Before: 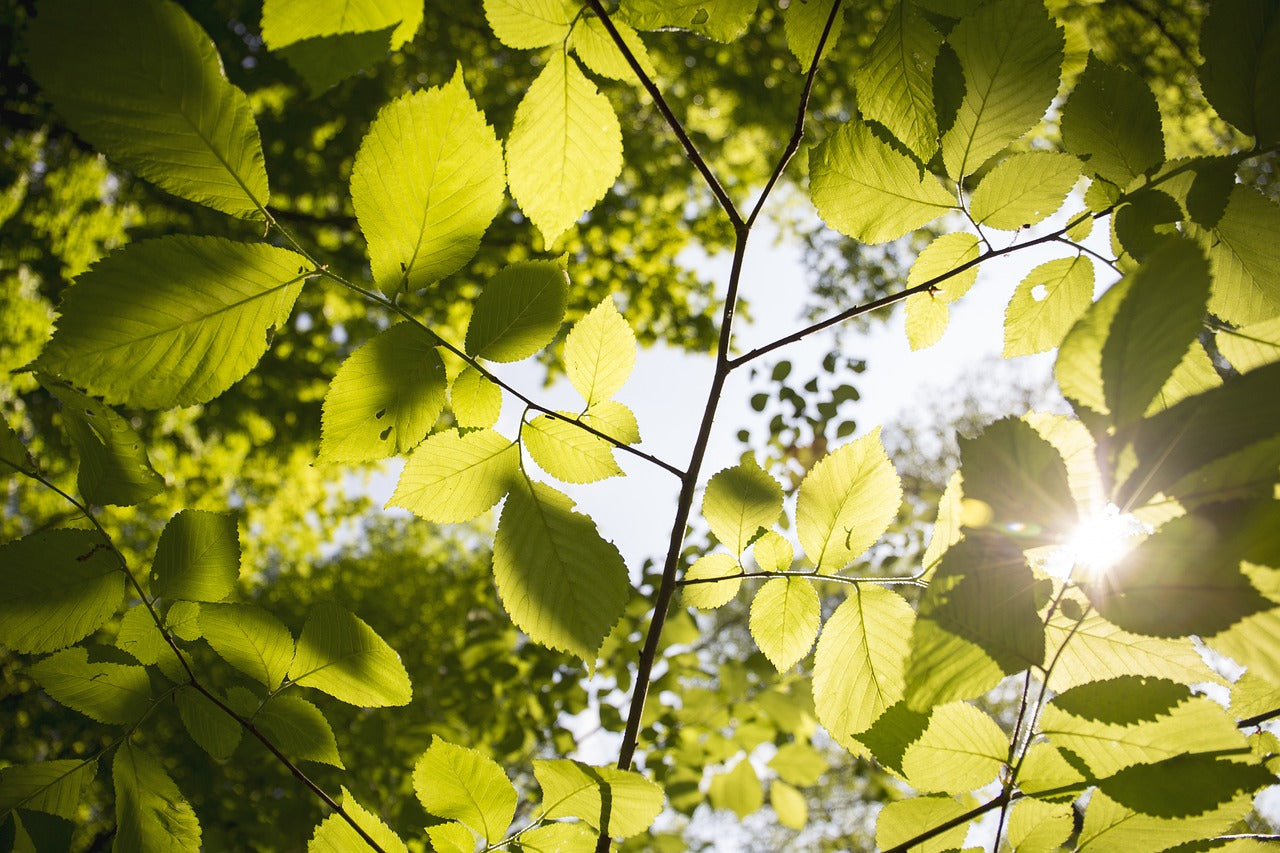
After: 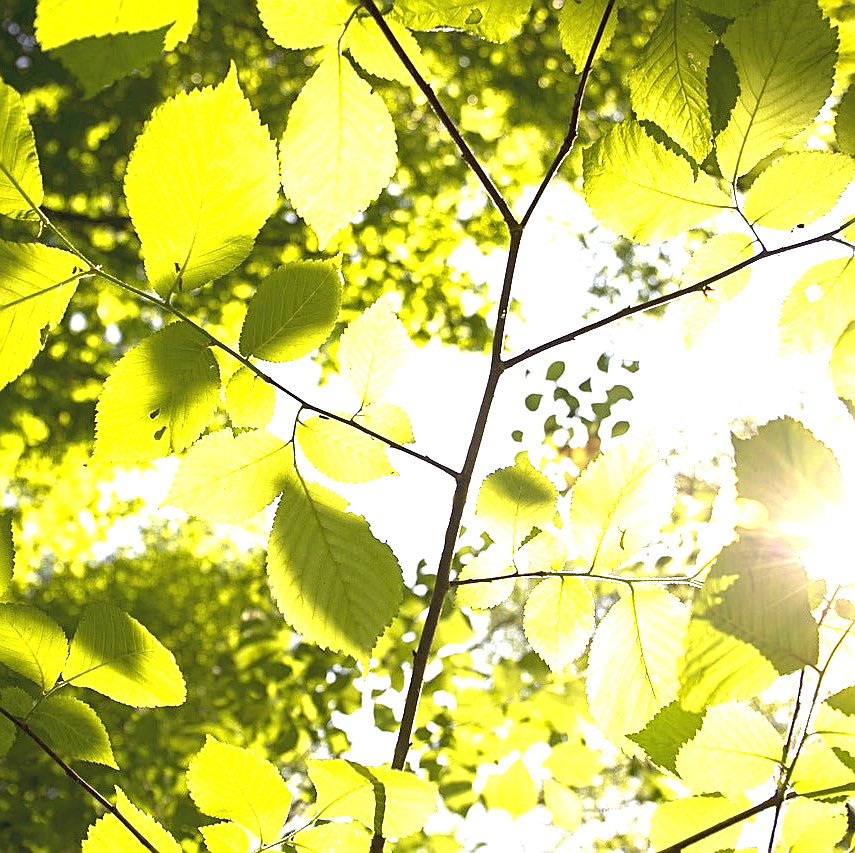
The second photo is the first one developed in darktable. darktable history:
exposure: black level correction 0, exposure 1.45 EV, compensate exposure bias true, compensate highlight preservation false
sharpen: on, module defaults
crop and rotate: left 17.732%, right 15.423%
